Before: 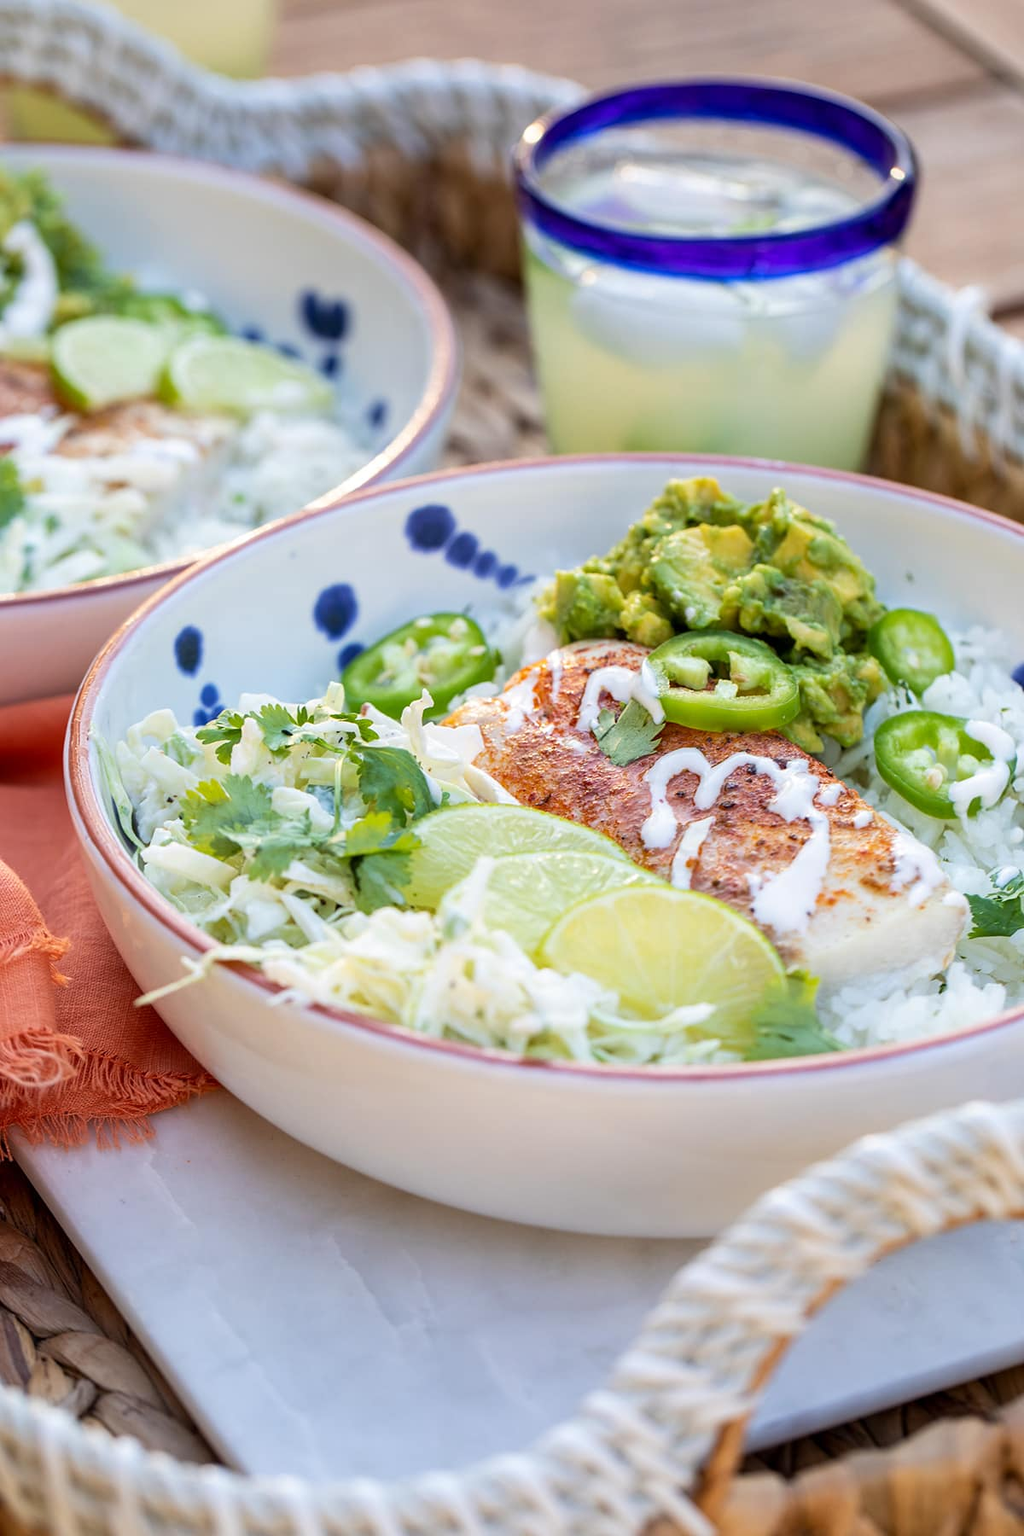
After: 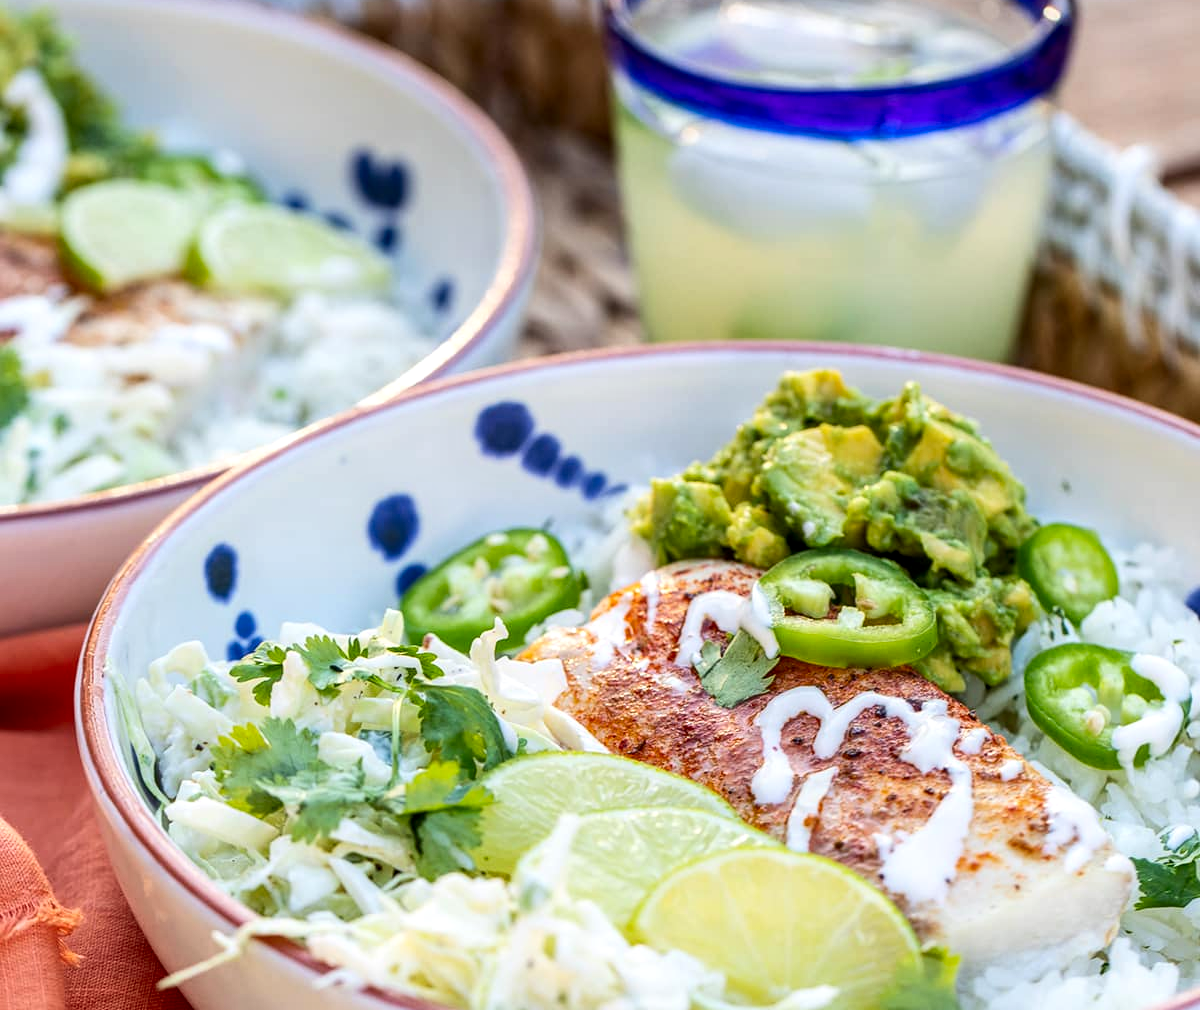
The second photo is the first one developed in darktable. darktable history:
crop and rotate: top 10.605%, bottom 33.274%
local contrast: on, module defaults
contrast brightness saturation: contrast 0.15, brightness -0.01, saturation 0.1
